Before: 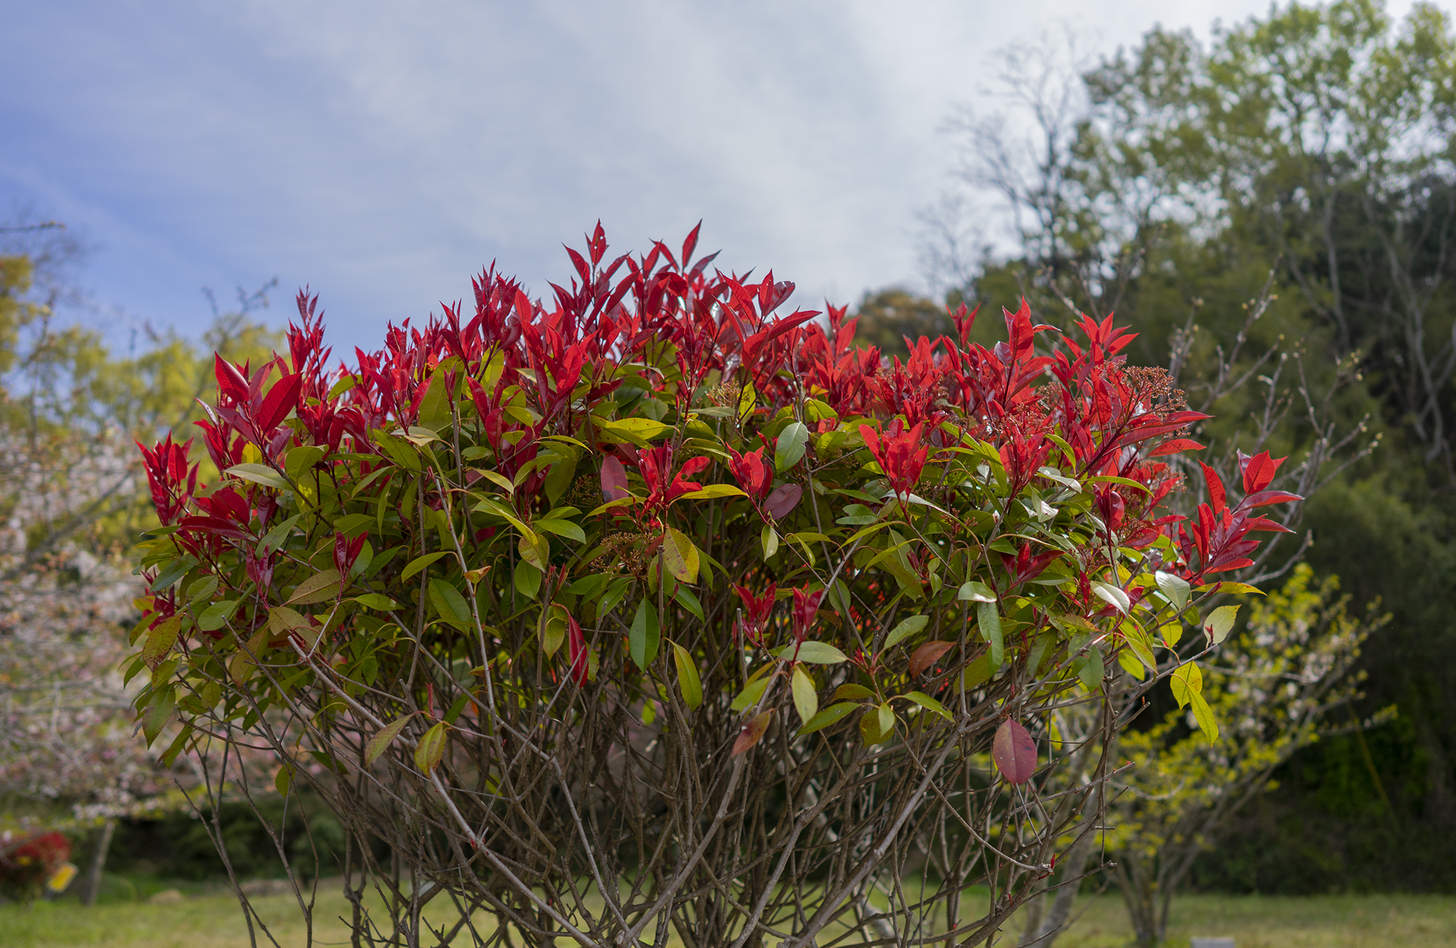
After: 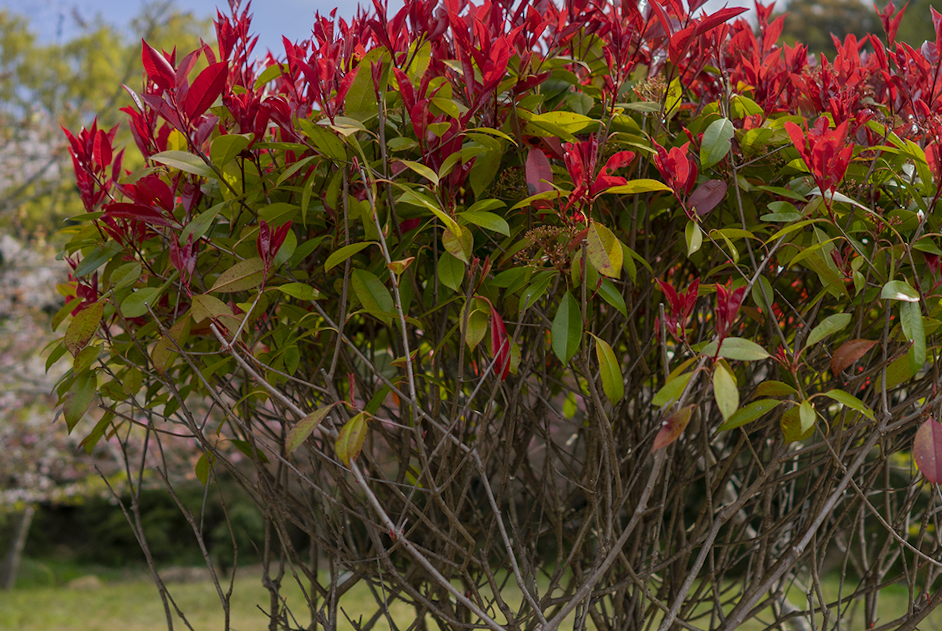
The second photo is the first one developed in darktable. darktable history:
crop and rotate: angle -0.928°, left 4.059%, top 31.791%, right 29.613%
